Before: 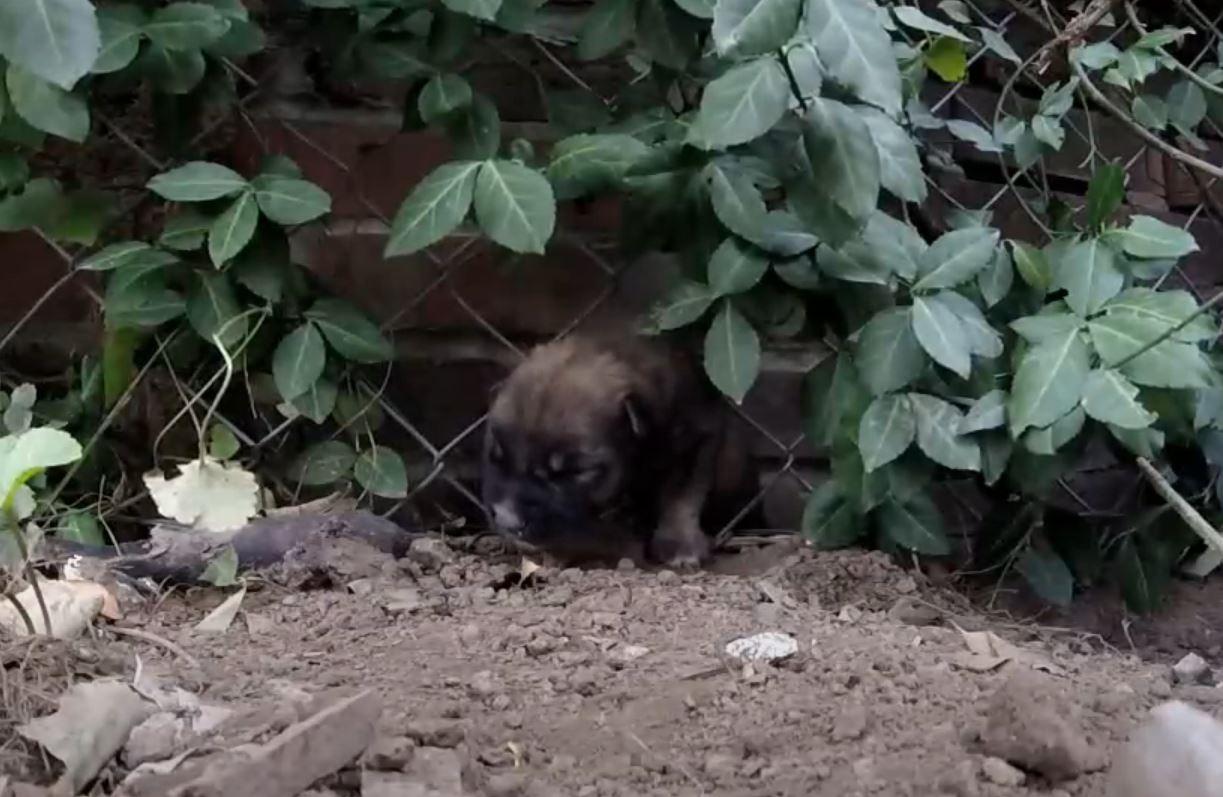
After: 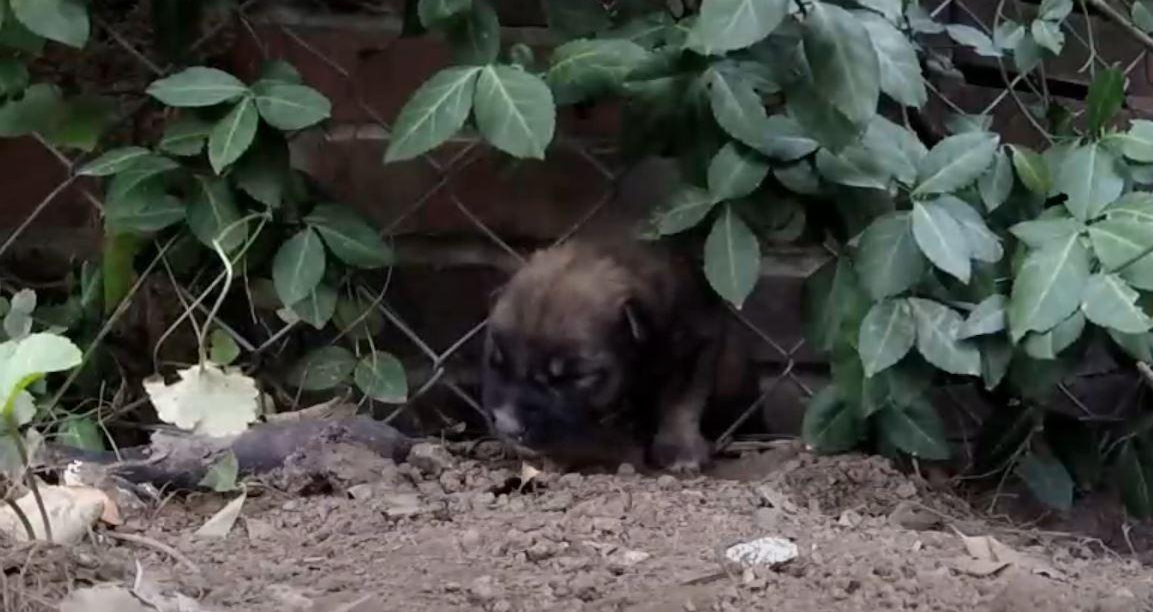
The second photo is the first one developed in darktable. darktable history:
crop and rotate: angle 0.056°, top 11.88%, right 5.513%, bottom 11.147%
